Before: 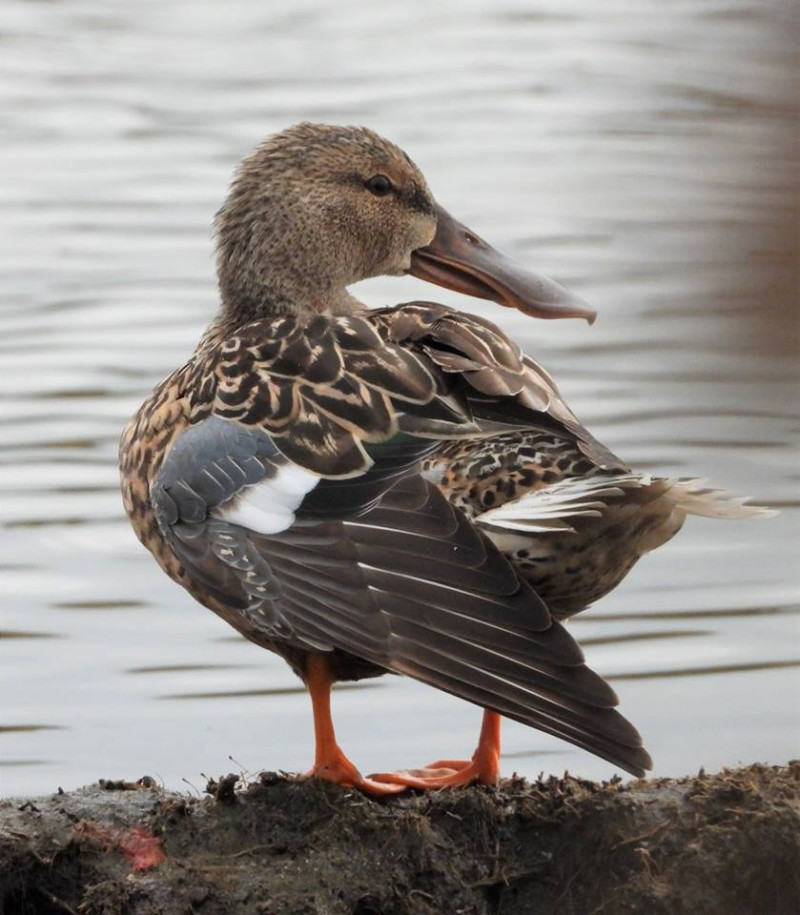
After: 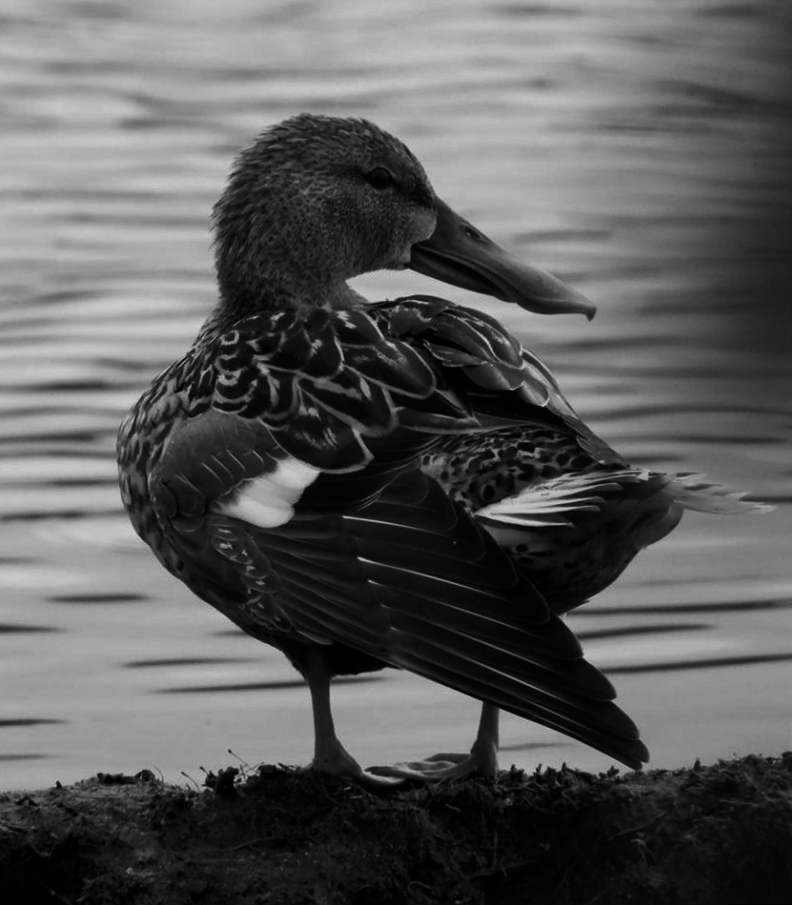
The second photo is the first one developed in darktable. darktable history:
contrast brightness saturation: contrast -0.03, brightness -0.59, saturation -1
rotate and perspective: rotation 0.174°, lens shift (vertical) 0.013, lens shift (horizontal) 0.019, shear 0.001, automatic cropping original format, crop left 0.007, crop right 0.991, crop top 0.016, crop bottom 0.997
color balance rgb: shadows lift › hue 87.51°, highlights gain › chroma 1.62%, highlights gain › hue 55.1°, global offset › chroma 0.06%, global offset › hue 253.66°, linear chroma grading › global chroma 0.5%, perceptual saturation grading › global saturation 16.38%
